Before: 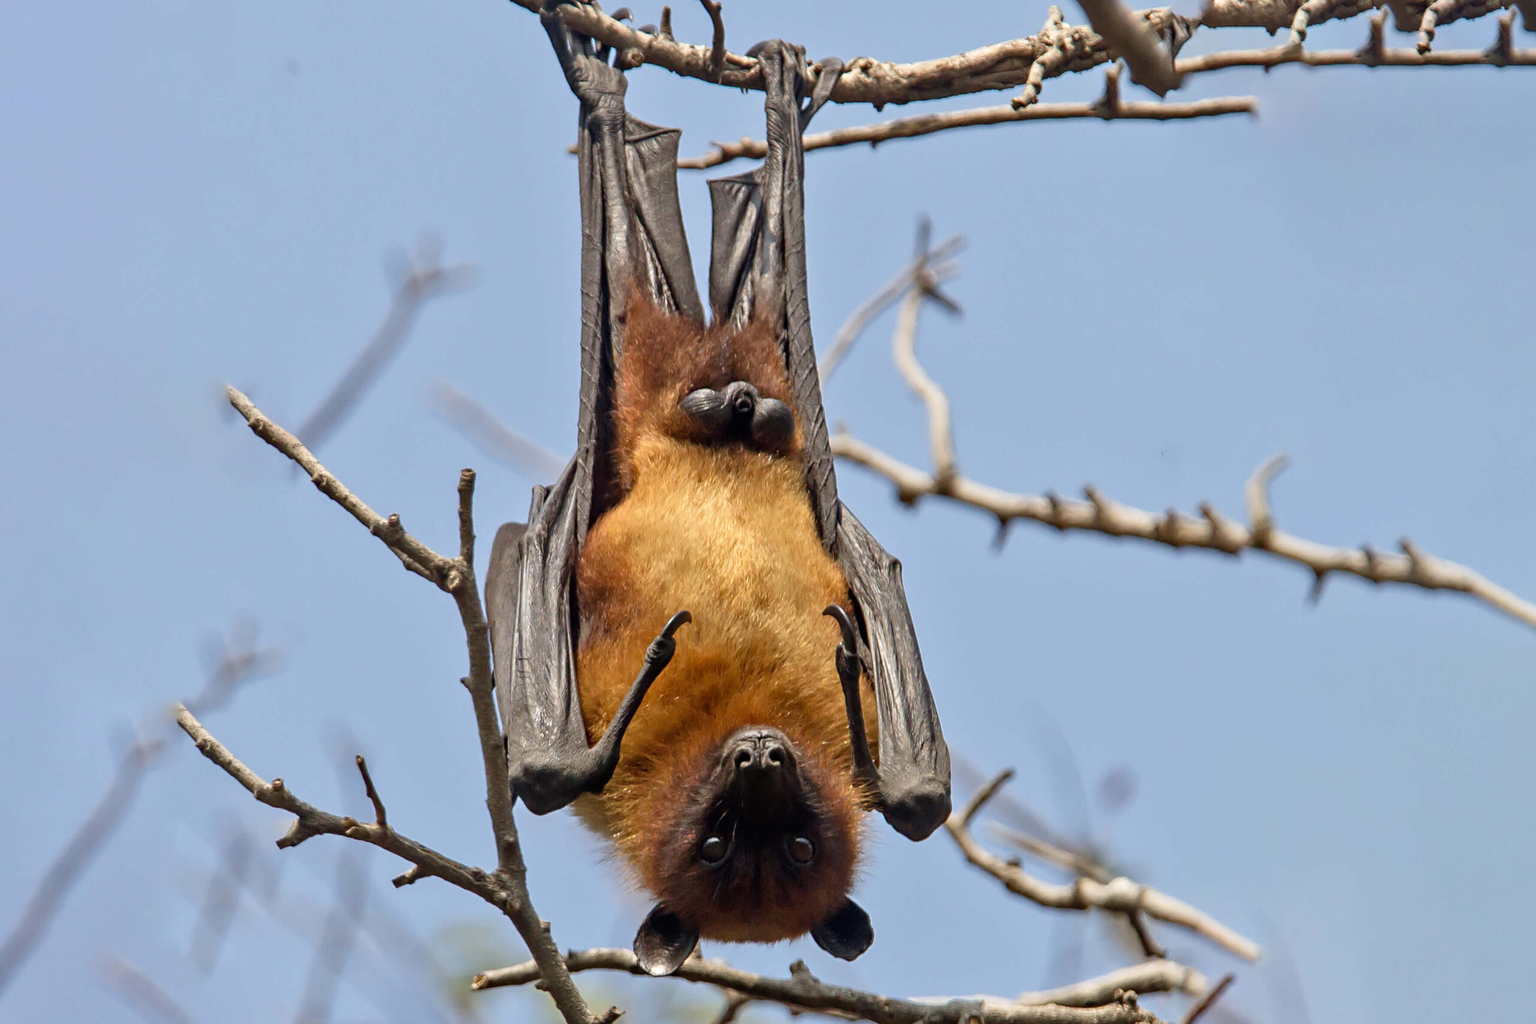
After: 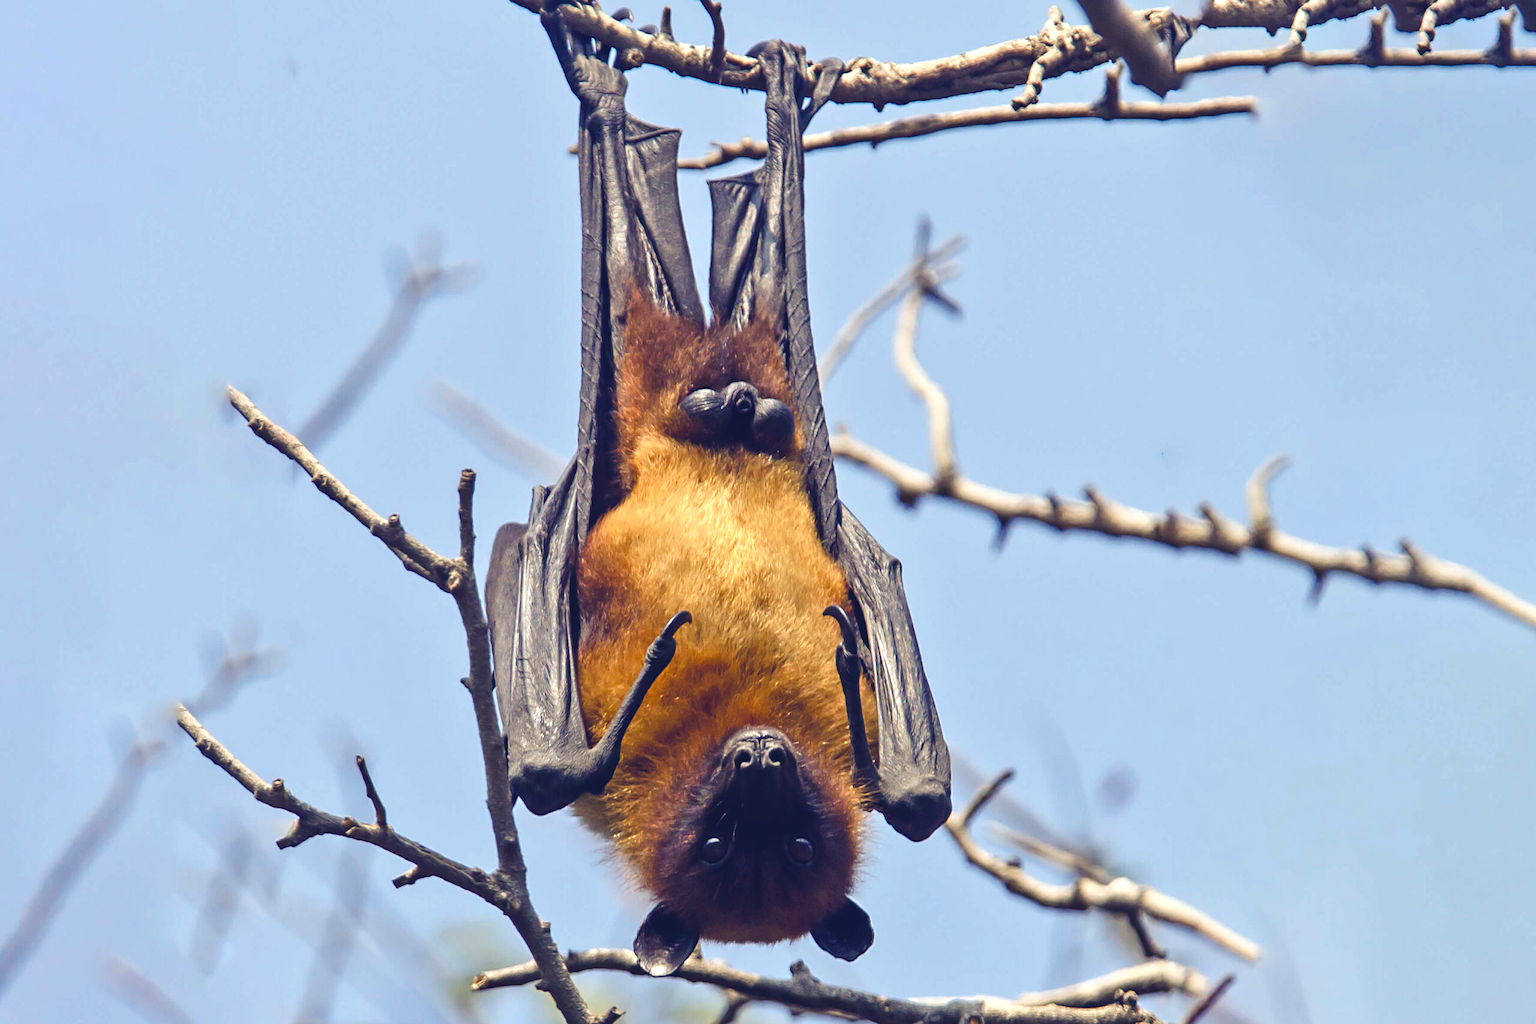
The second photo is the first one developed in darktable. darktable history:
color balance rgb: shadows lift › luminance -28.76%, shadows lift › chroma 15%, shadows lift › hue 270°, power › chroma 1%, power › hue 255°, highlights gain › luminance 7.14%, highlights gain › chroma 2%, highlights gain › hue 90°, global offset › luminance -0.29%, global offset › hue 260°, perceptual saturation grading › global saturation 20%, perceptual saturation grading › highlights -13.92%, perceptual saturation grading › shadows 50%
exposure: black level correction -0.023, exposure -0.039 EV, compensate highlight preservation false
tone equalizer: -8 EV -0.417 EV, -7 EV -0.389 EV, -6 EV -0.333 EV, -5 EV -0.222 EV, -3 EV 0.222 EV, -2 EV 0.333 EV, -1 EV 0.389 EV, +0 EV 0.417 EV, edges refinement/feathering 500, mask exposure compensation -1.57 EV, preserve details no
